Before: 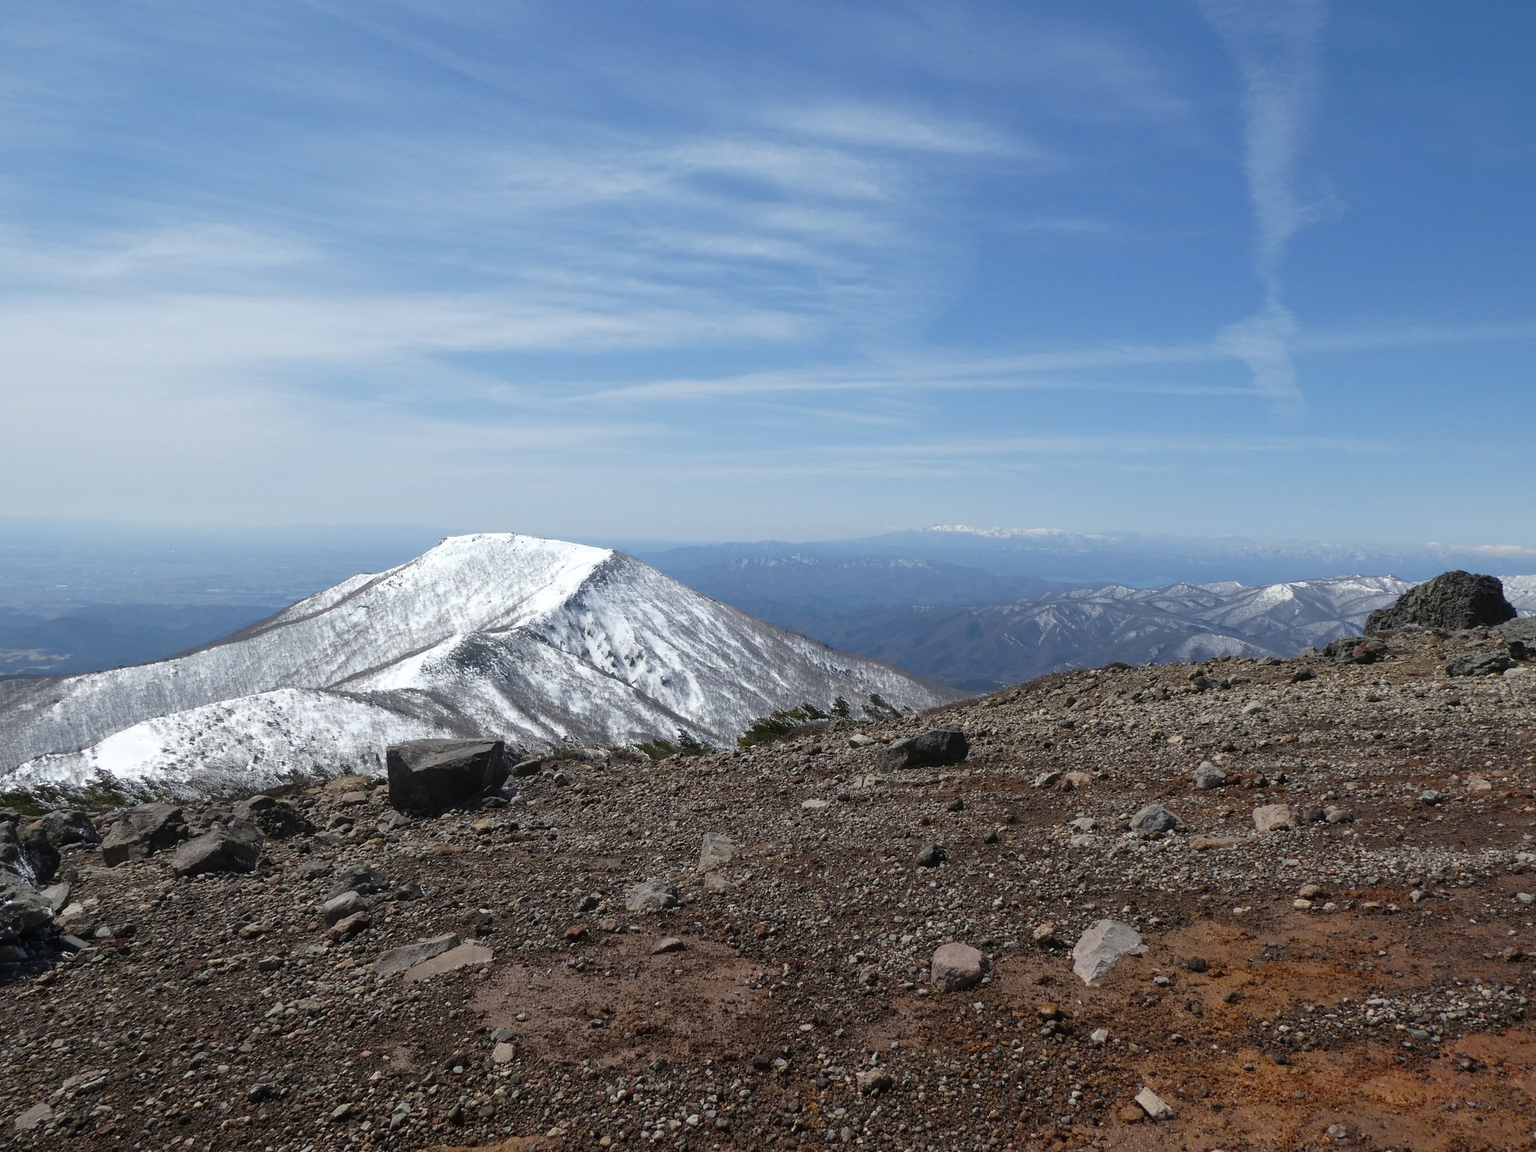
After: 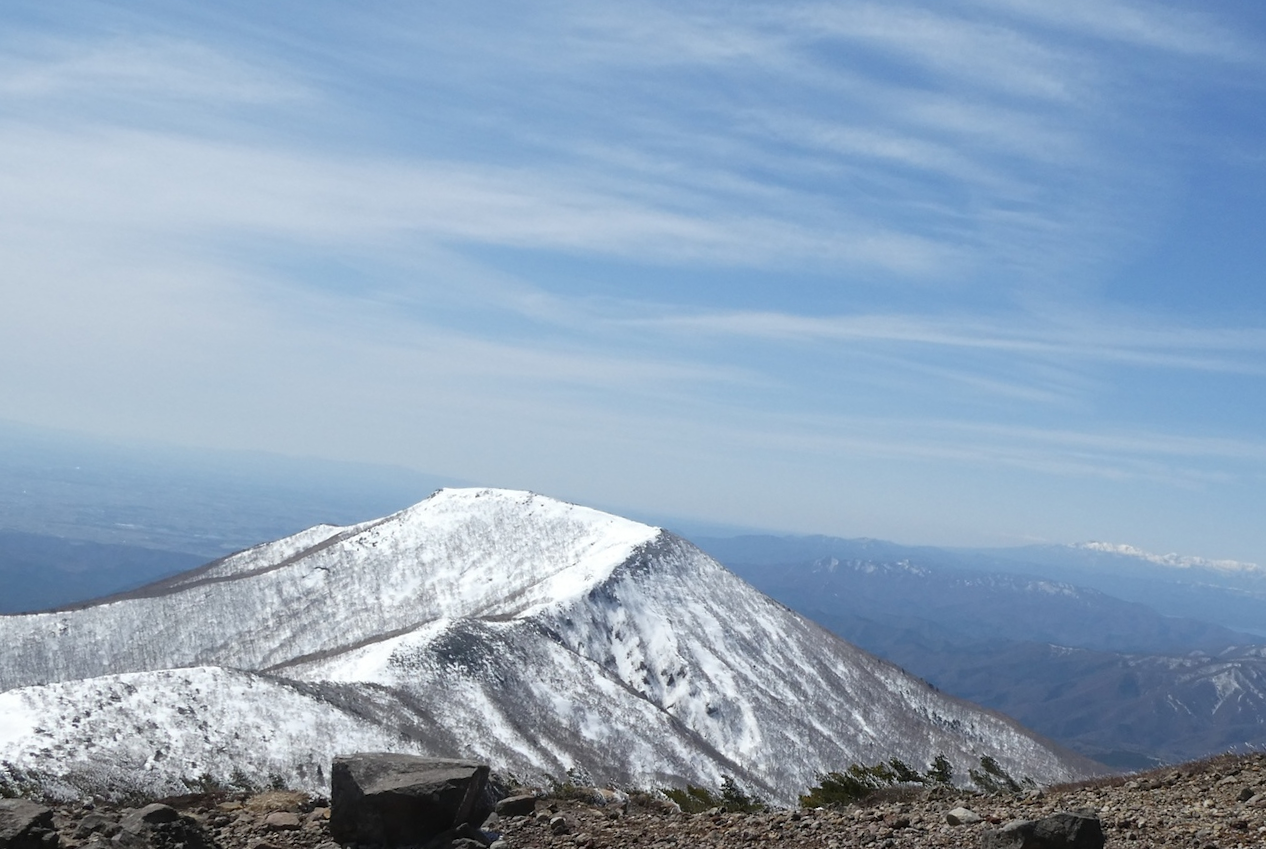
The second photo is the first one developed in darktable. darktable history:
crop and rotate: angle -6.09°, left 2.152%, top 6.747%, right 27.604%, bottom 30.418%
